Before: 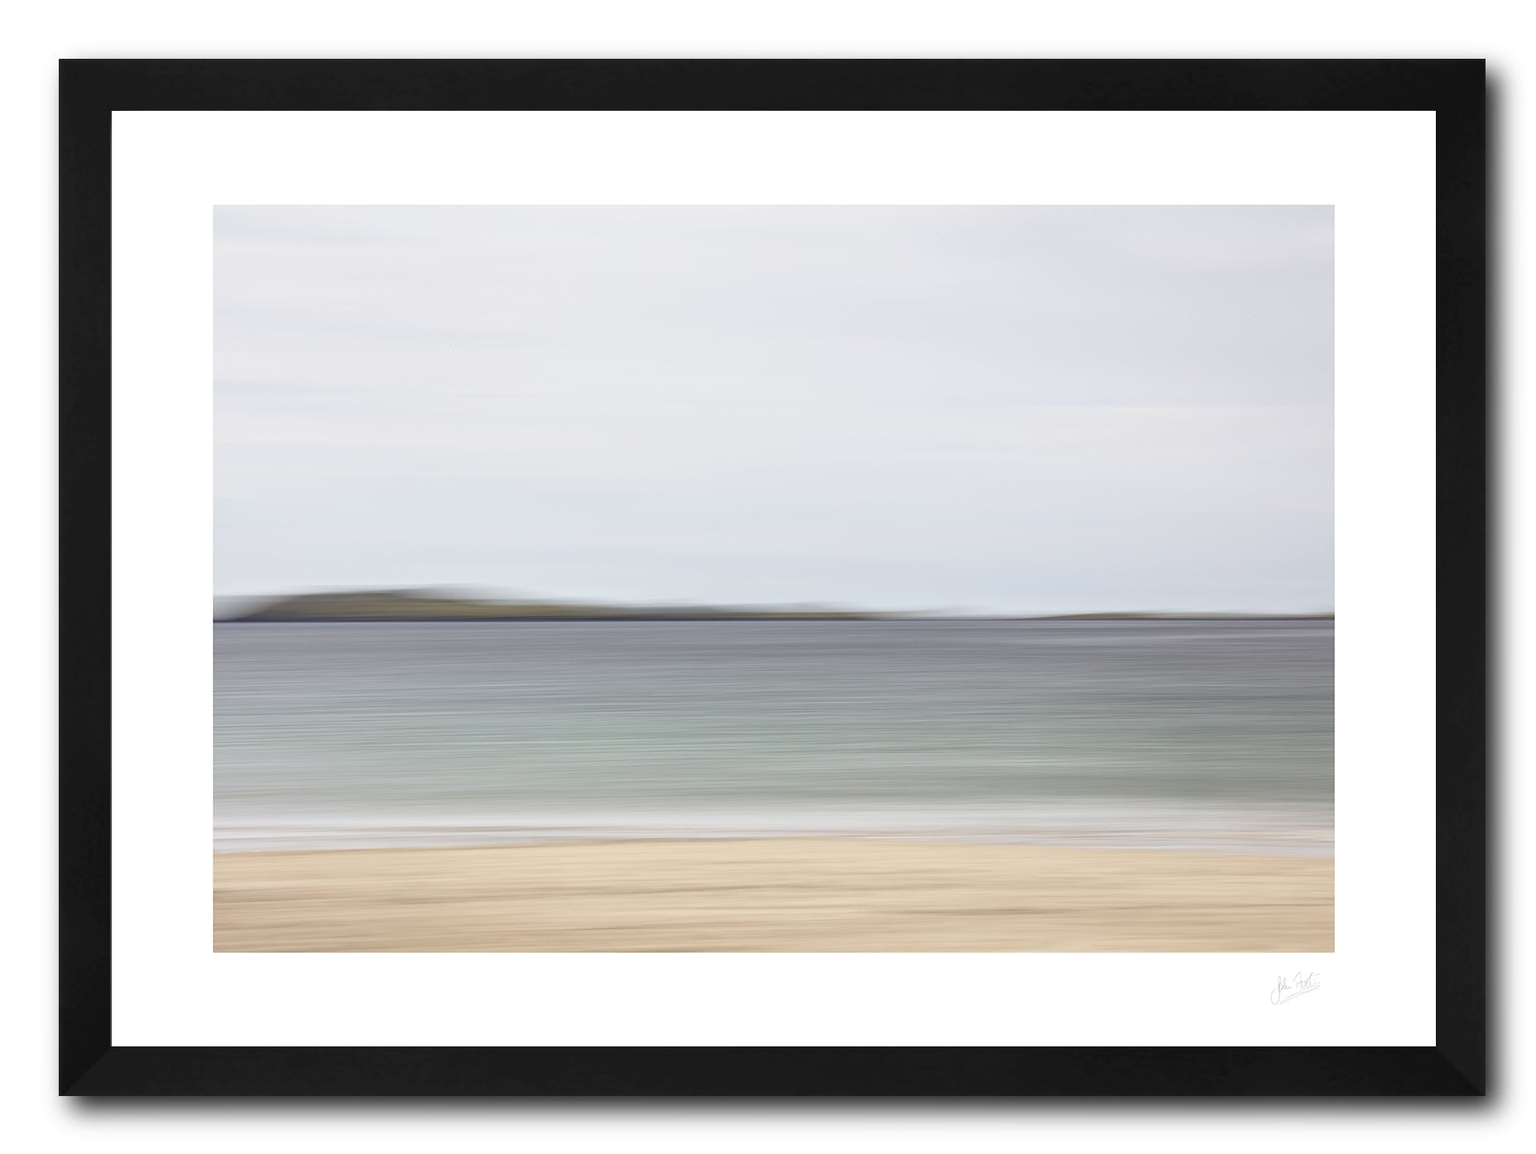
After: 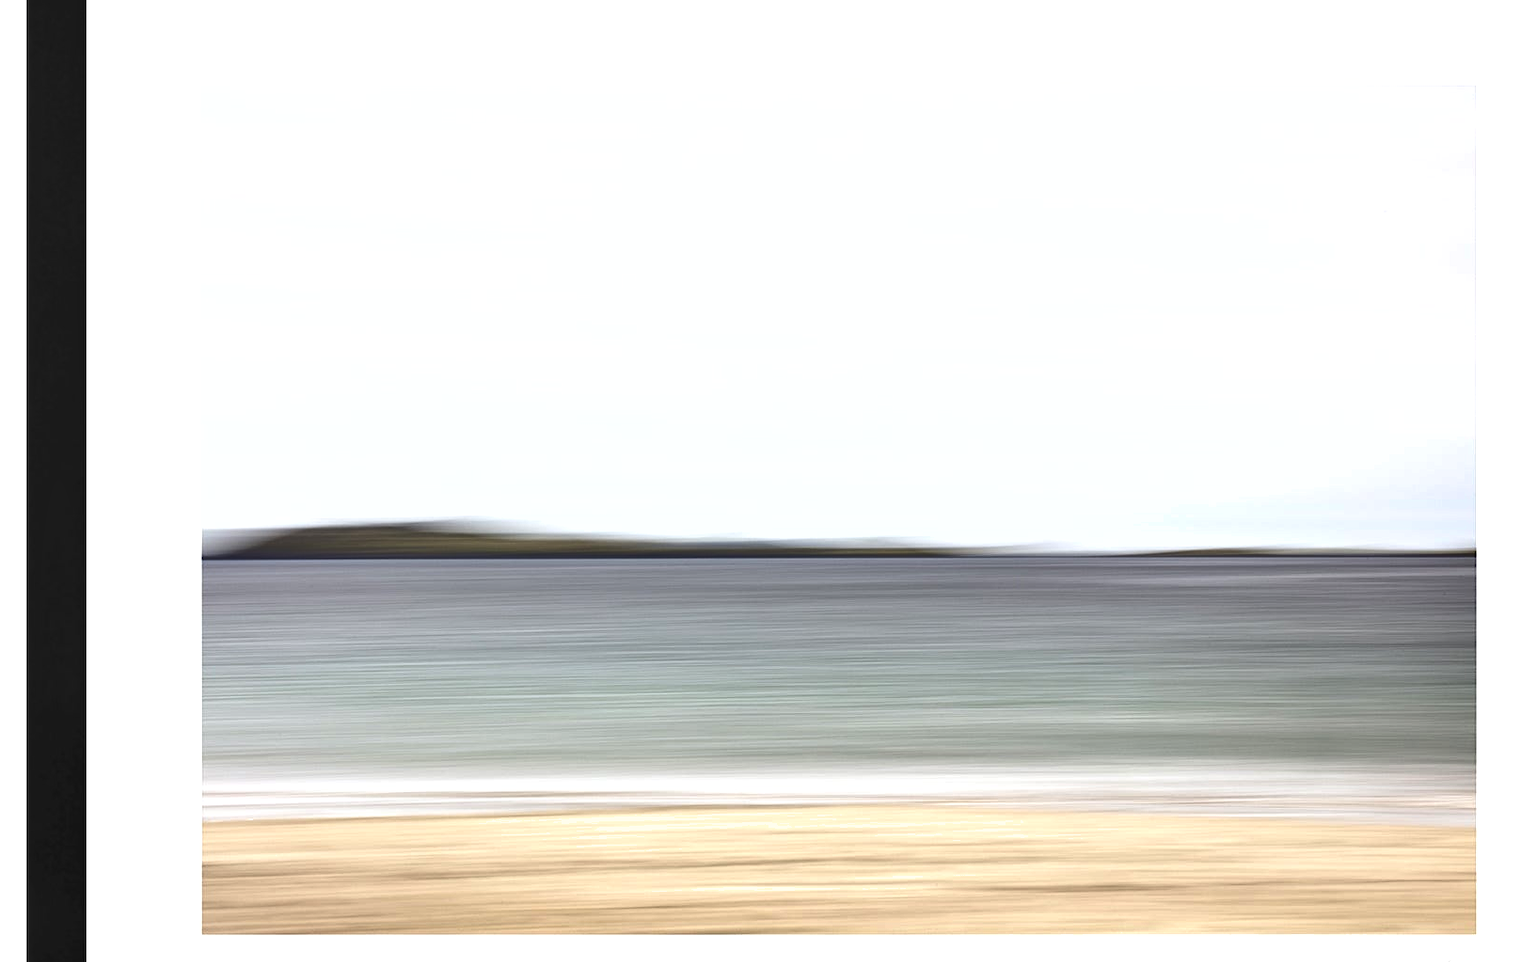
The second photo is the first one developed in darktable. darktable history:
crop and rotate: left 2.349%, top 11.319%, right 9.632%, bottom 15.252%
exposure: exposure 0.564 EV, compensate highlight preservation false
shadows and highlights: soften with gaussian
